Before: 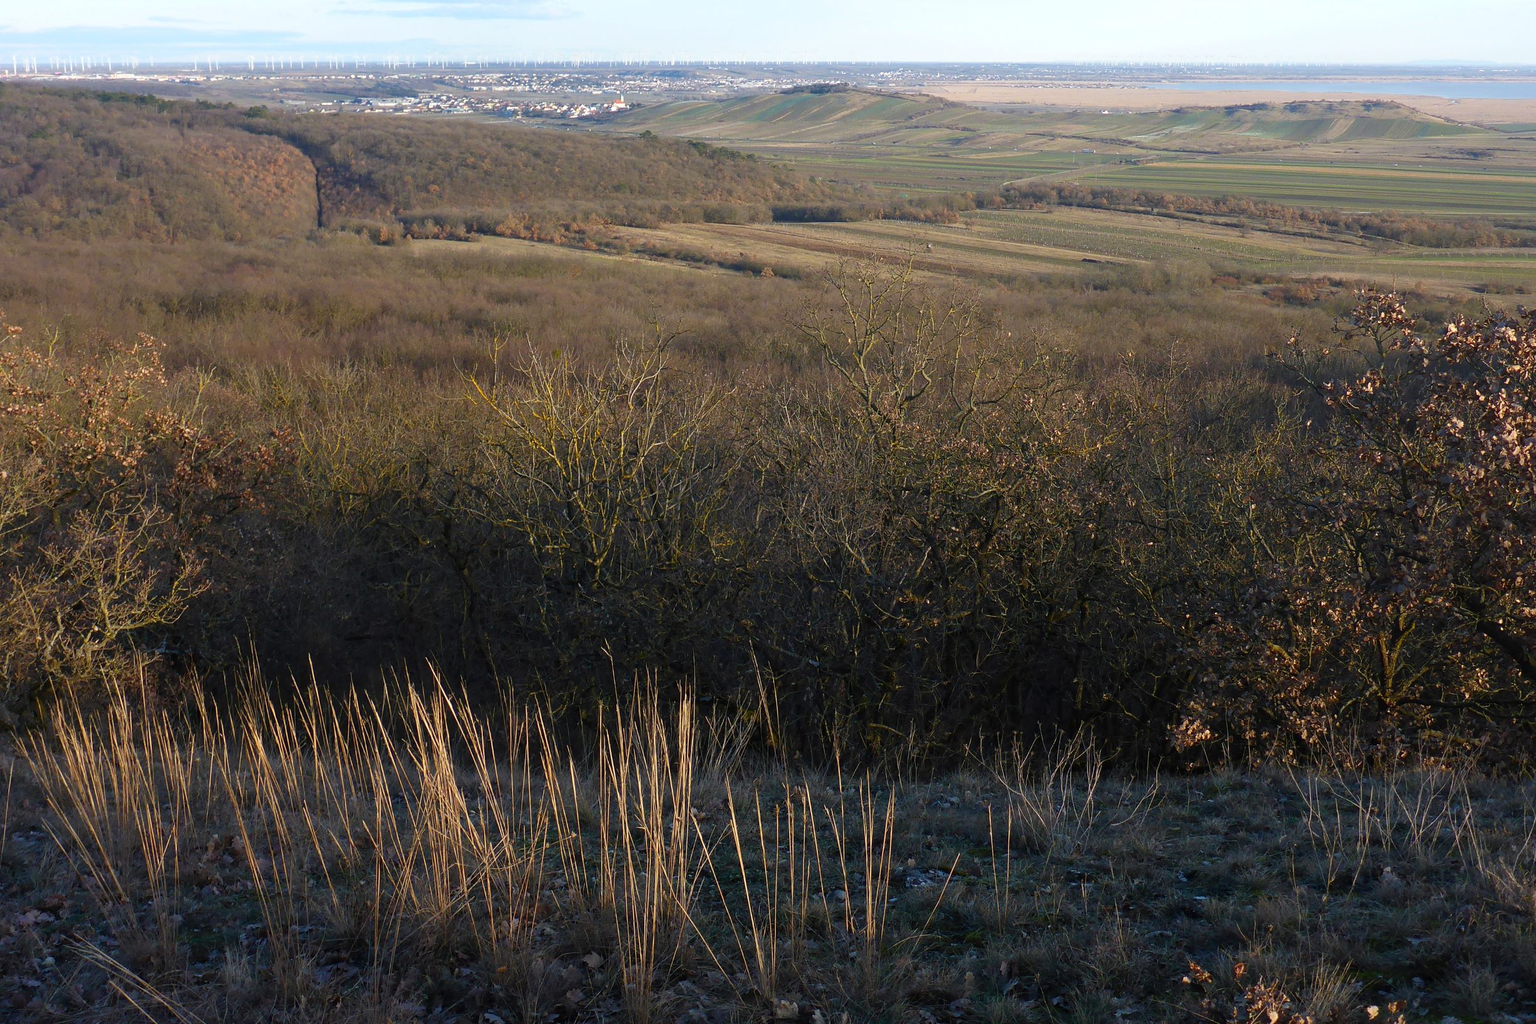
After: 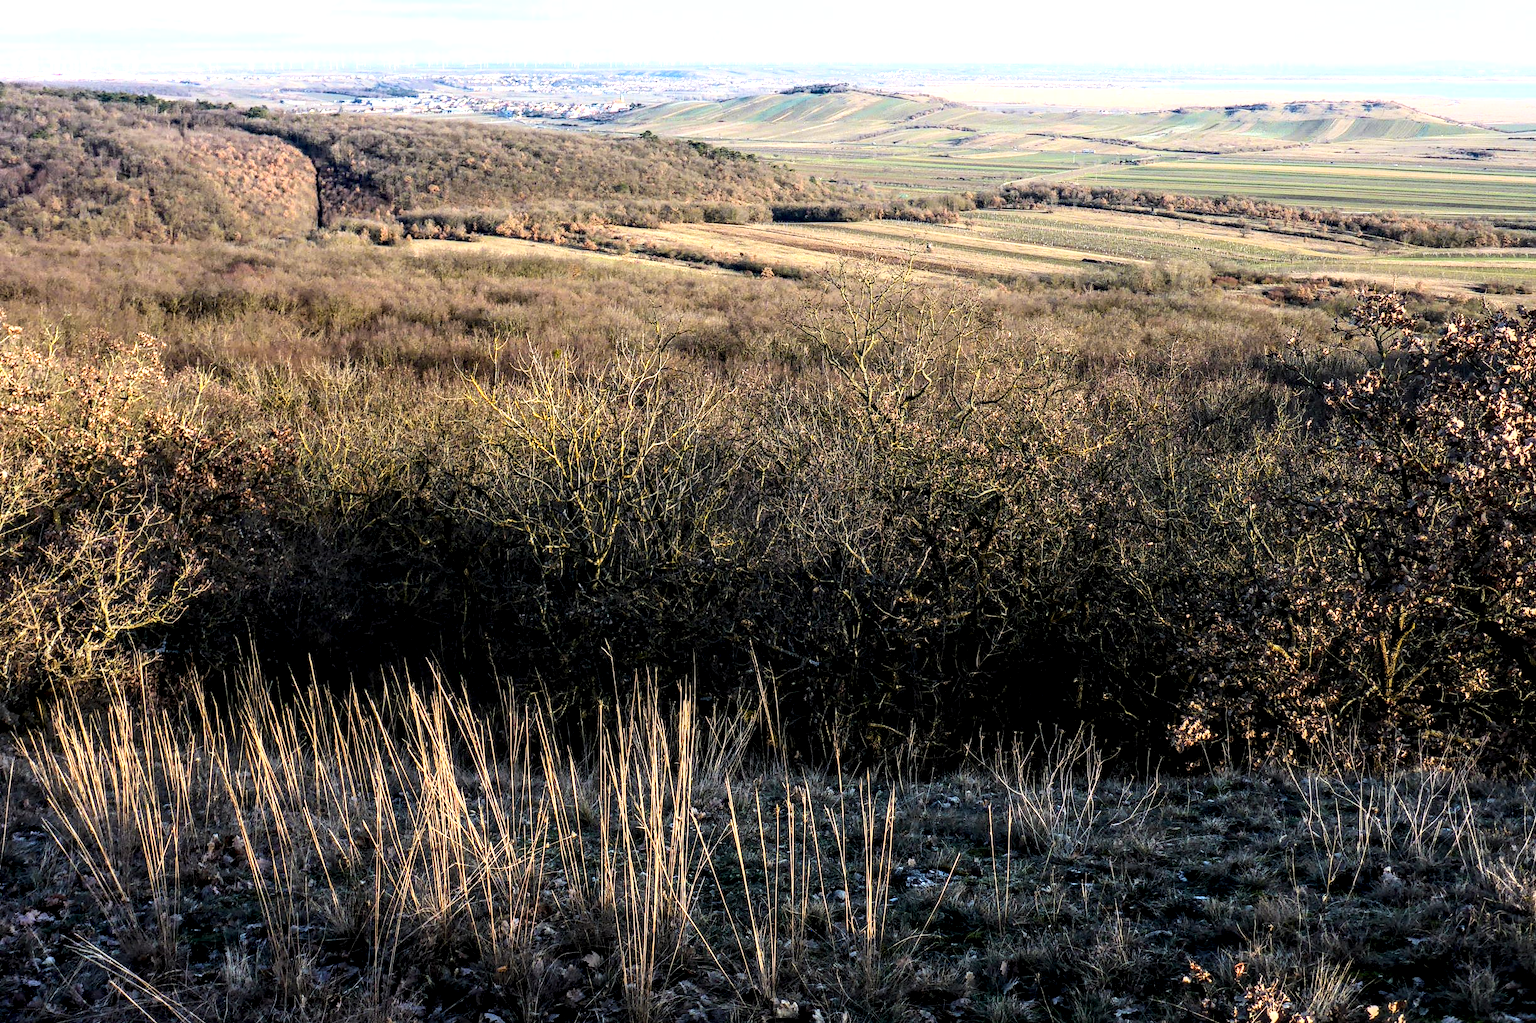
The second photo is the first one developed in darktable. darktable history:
base curve: curves: ch0 [(0, 0) (0.007, 0.004) (0.027, 0.03) (0.046, 0.07) (0.207, 0.54) (0.442, 0.872) (0.673, 0.972) (1, 1)]
shadows and highlights: shadows -1.39, highlights 41.1
haze removal: adaptive false
local contrast: highlights 21%, shadows 72%, detail 170%
